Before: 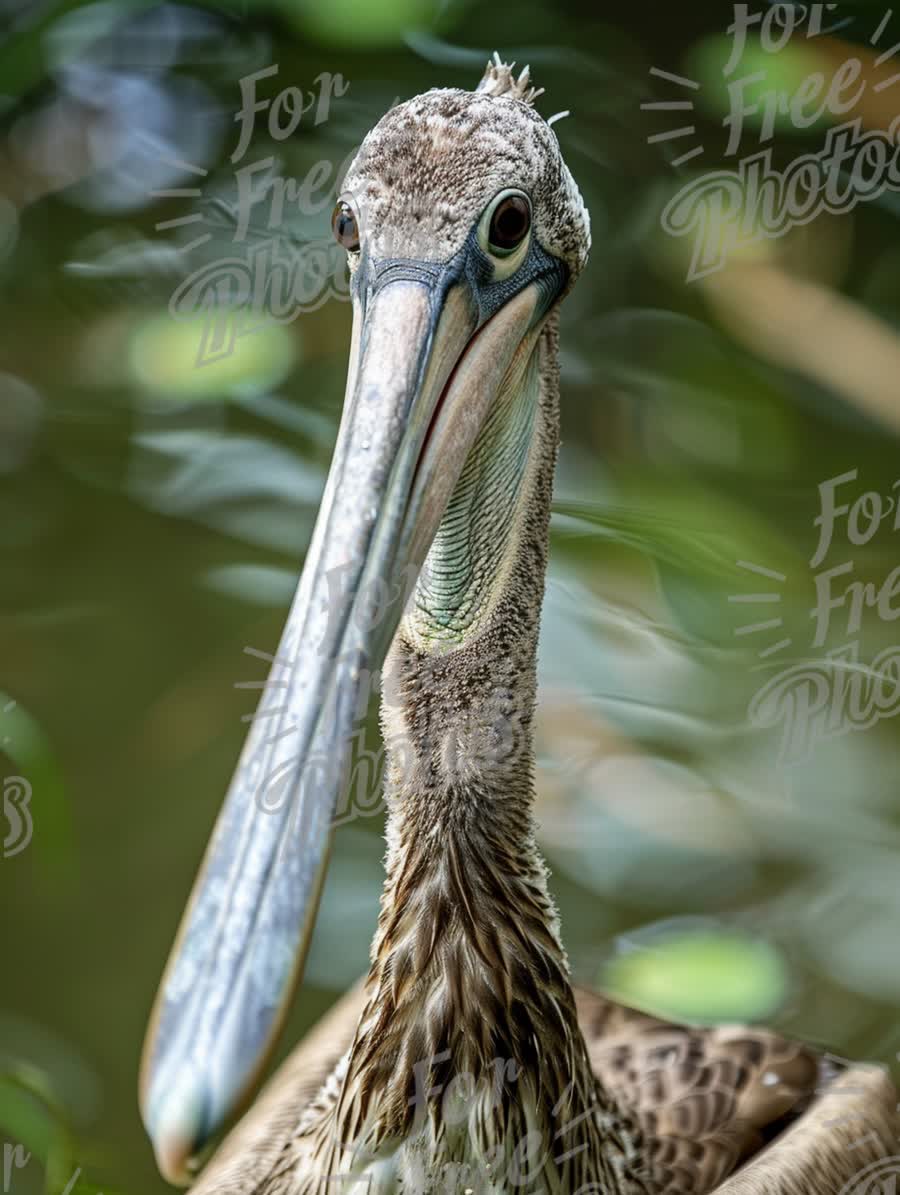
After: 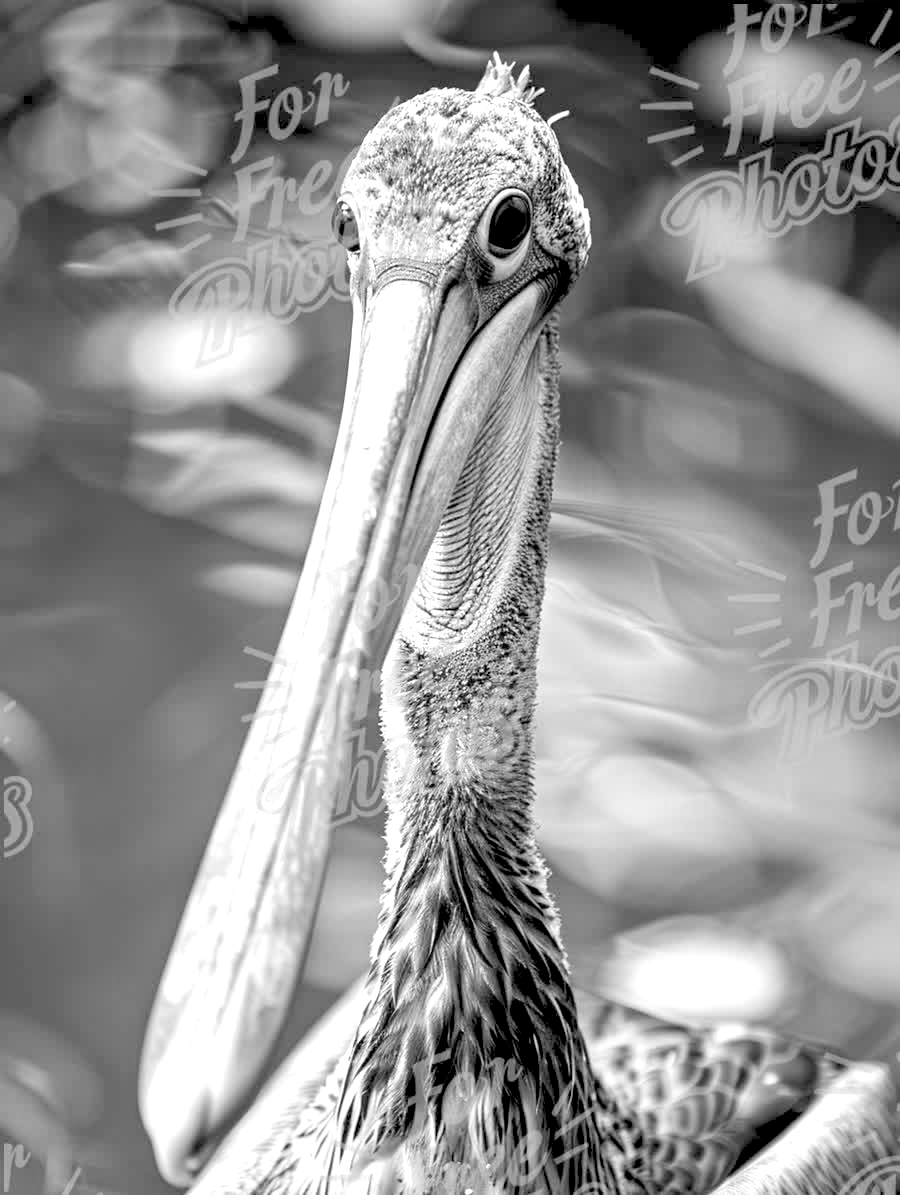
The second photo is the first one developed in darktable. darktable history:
monochrome: a -74.22, b 78.2
rgb levels: preserve colors sum RGB, levels [[0.038, 0.433, 0.934], [0, 0.5, 1], [0, 0.5, 1]]
rotate and perspective: automatic cropping original format, crop left 0, crop top 0
exposure: black level correction 0, exposure 1.015 EV, compensate exposure bias true, compensate highlight preservation false
tone equalizer: -8 EV -0.417 EV, -7 EV -0.389 EV, -6 EV -0.333 EV, -5 EV -0.222 EV, -3 EV 0.222 EV, -2 EV 0.333 EV, -1 EV 0.389 EV, +0 EV 0.417 EV, edges refinement/feathering 500, mask exposure compensation -1.57 EV, preserve details no
